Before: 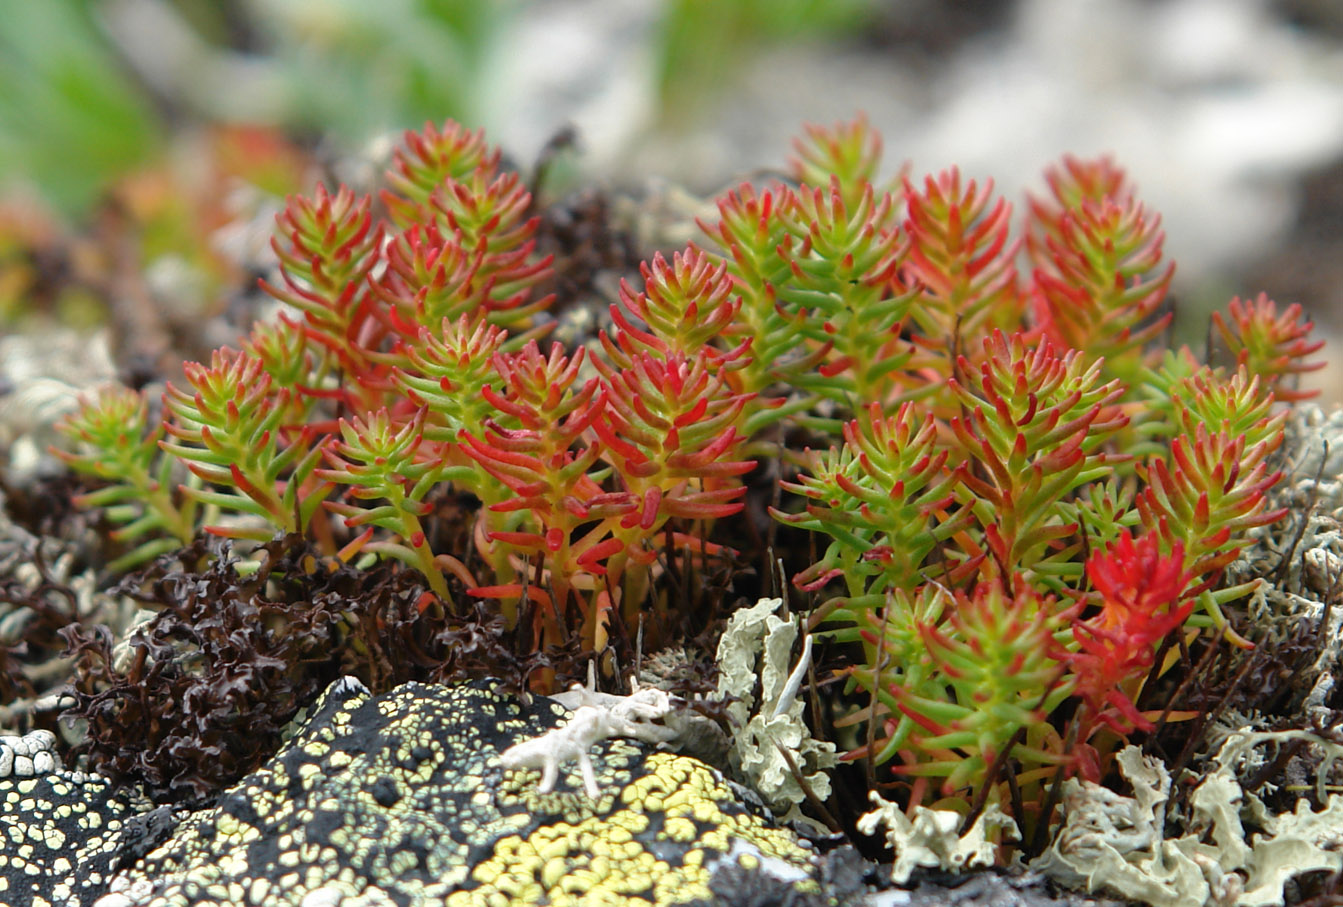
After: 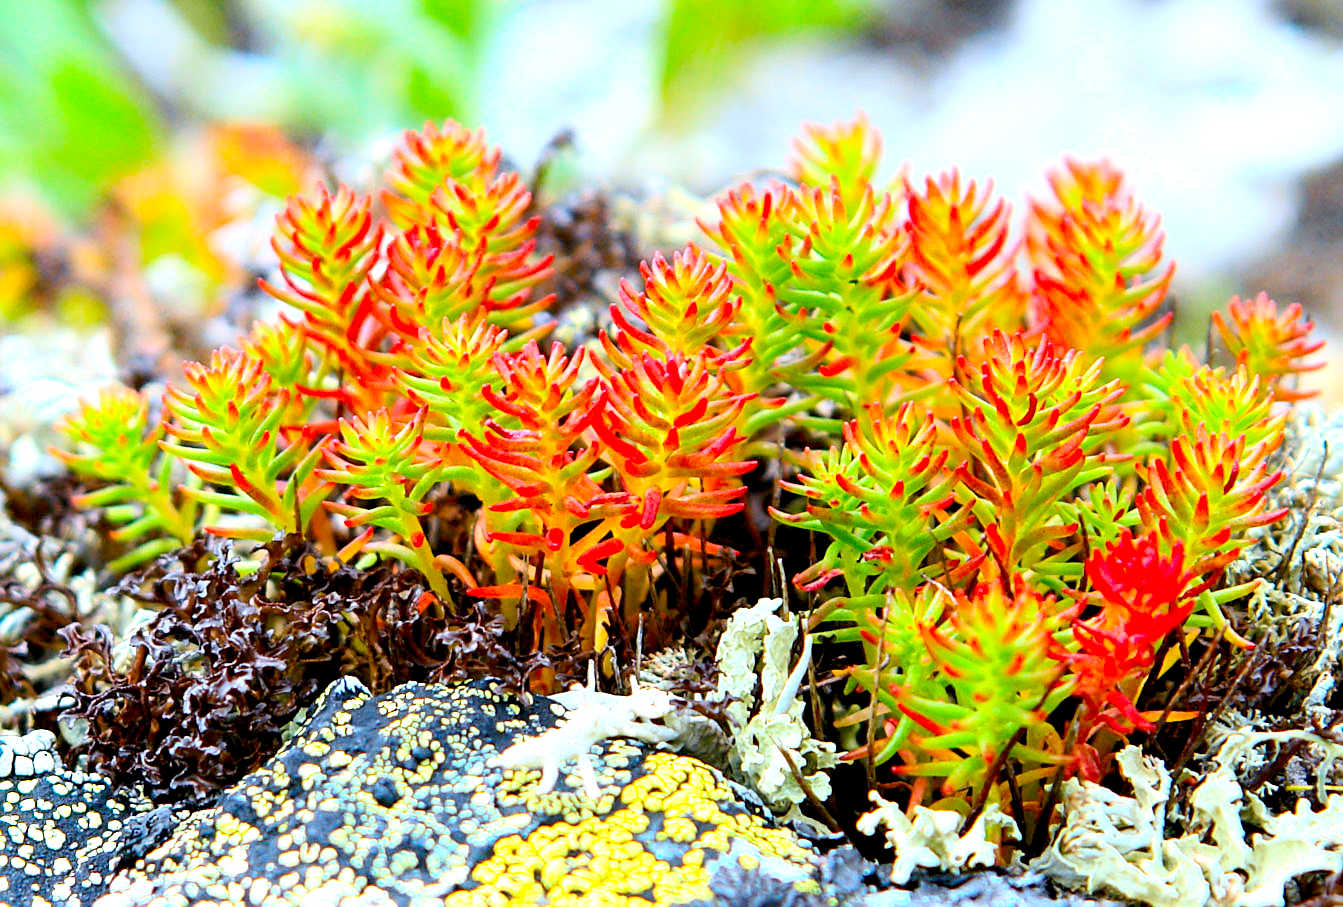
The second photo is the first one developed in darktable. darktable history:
contrast brightness saturation: contrast 0.2, brightness 0.2, saturation 0.8
color calibration: x 0.37, y 0.382, temperature 4313.32 K
color contrast: green-magenta contrast 0.8, blue-yellow contrast 1.1, unbound 0
sharpen: on, module defaults
exposure: black level correction 0.008, exposure 0.979 EV, compensate highlight preservation false
